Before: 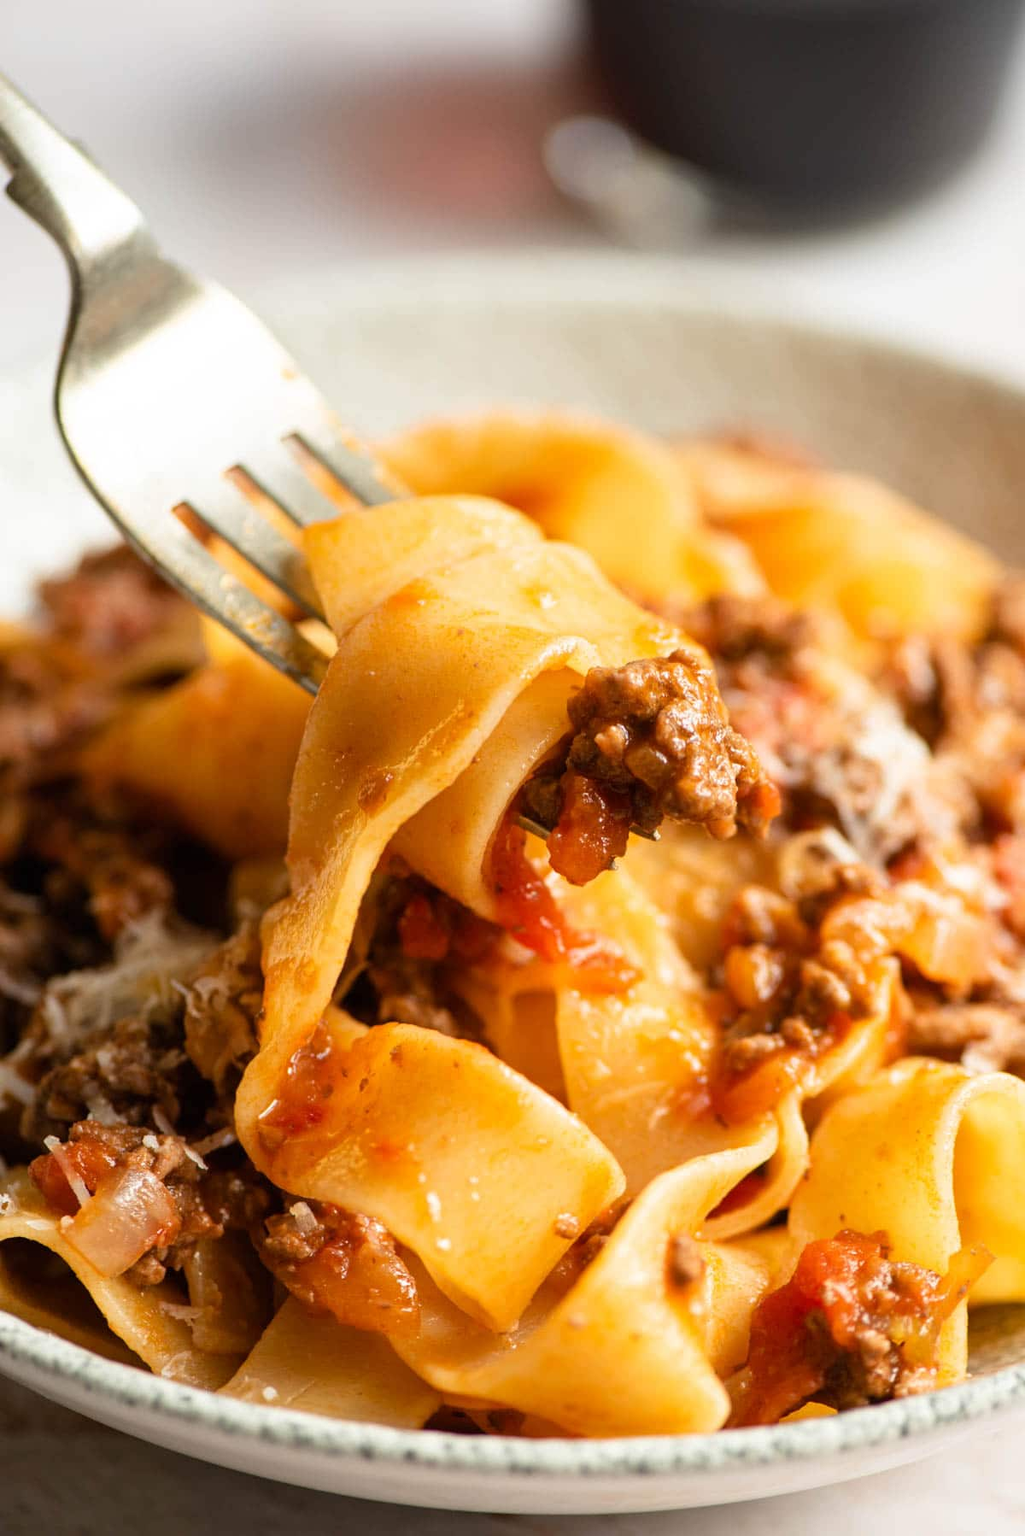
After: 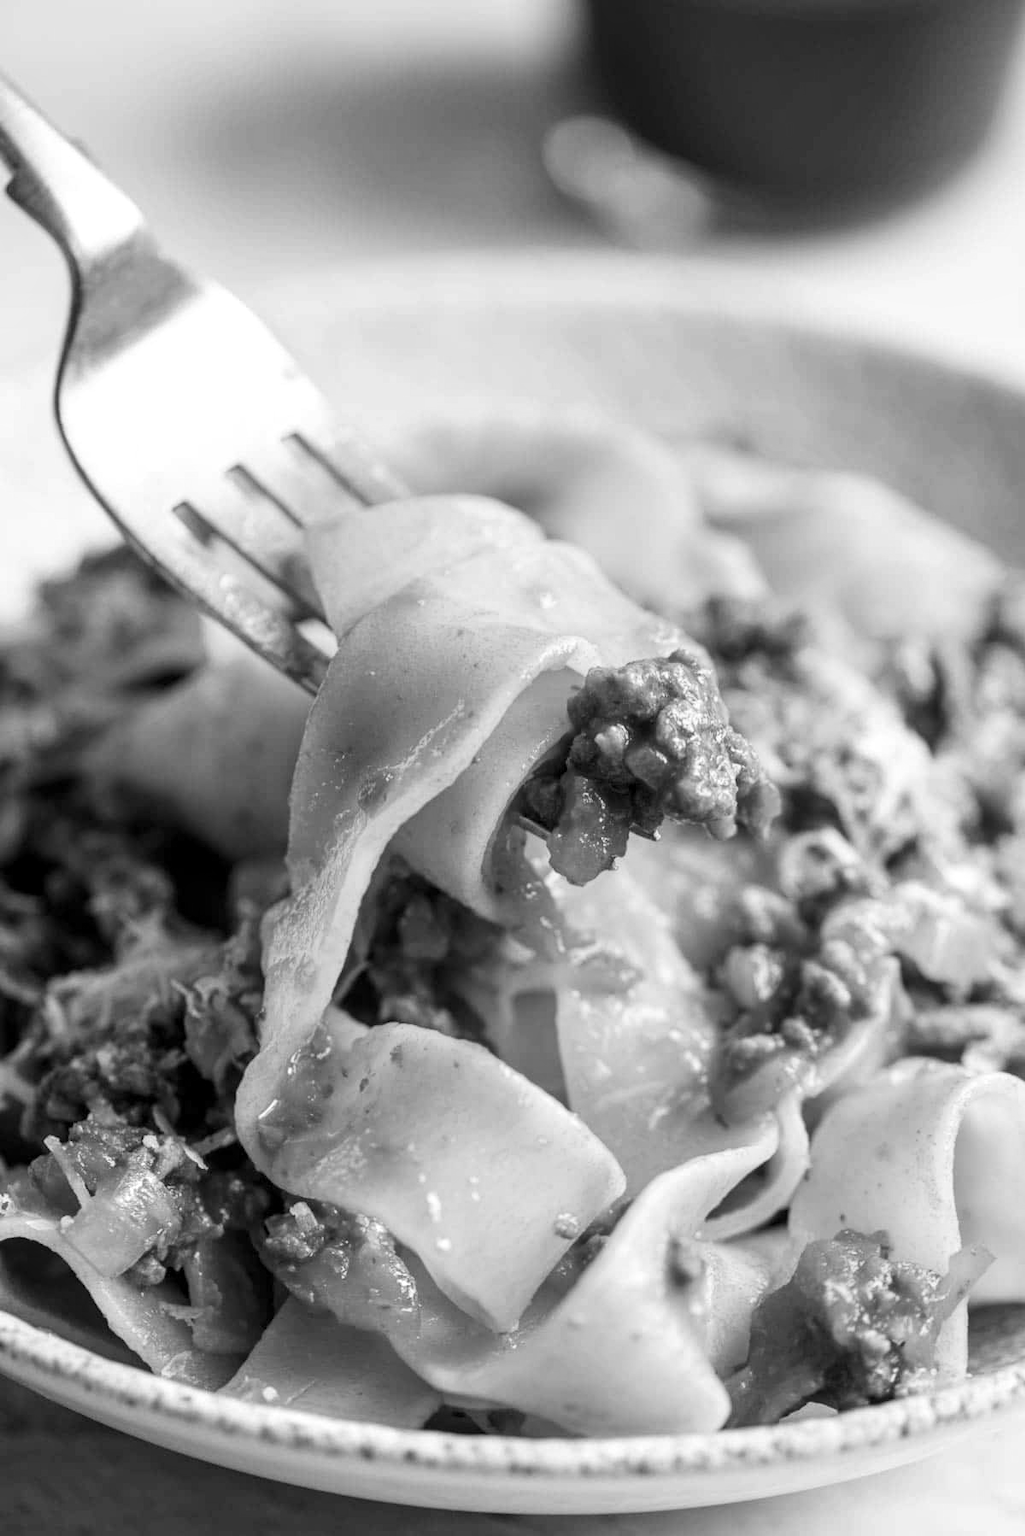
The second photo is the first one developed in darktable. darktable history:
local contrast: on, module defaults
contrast brightness saturation: contrast 0.1, brightness 0.03, saturation 0.09
monochrome: a 2.21, b -1.33, size 2.2
